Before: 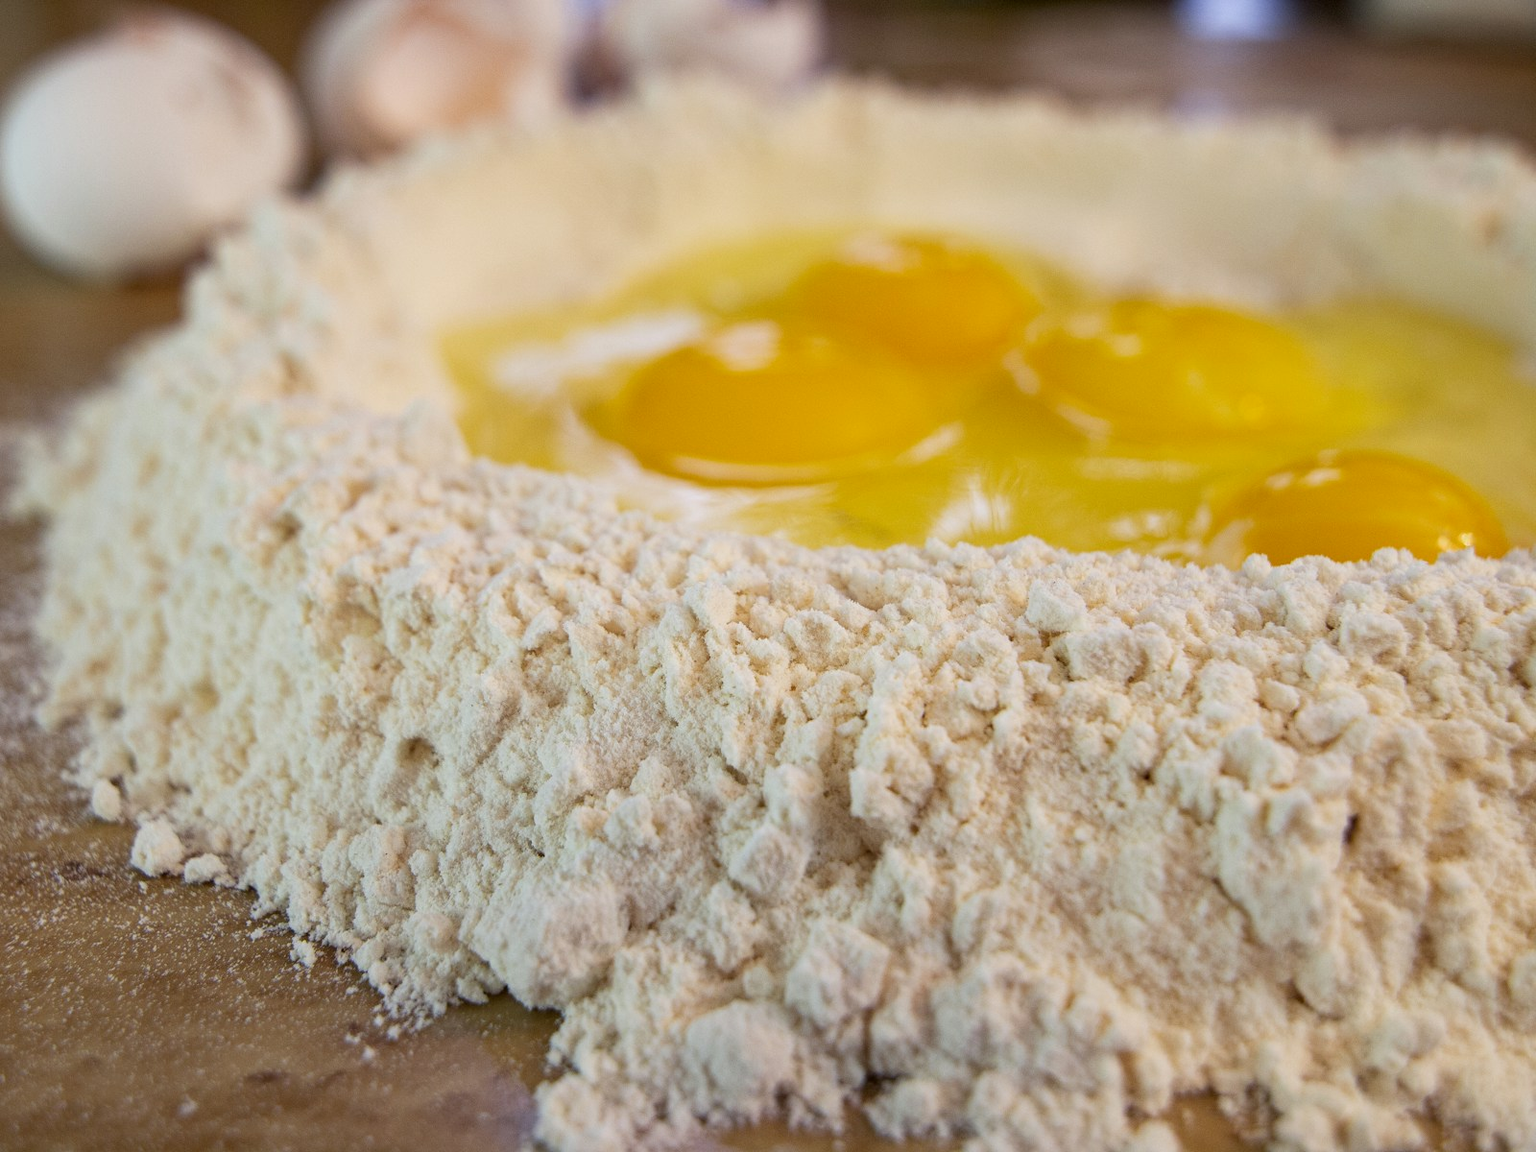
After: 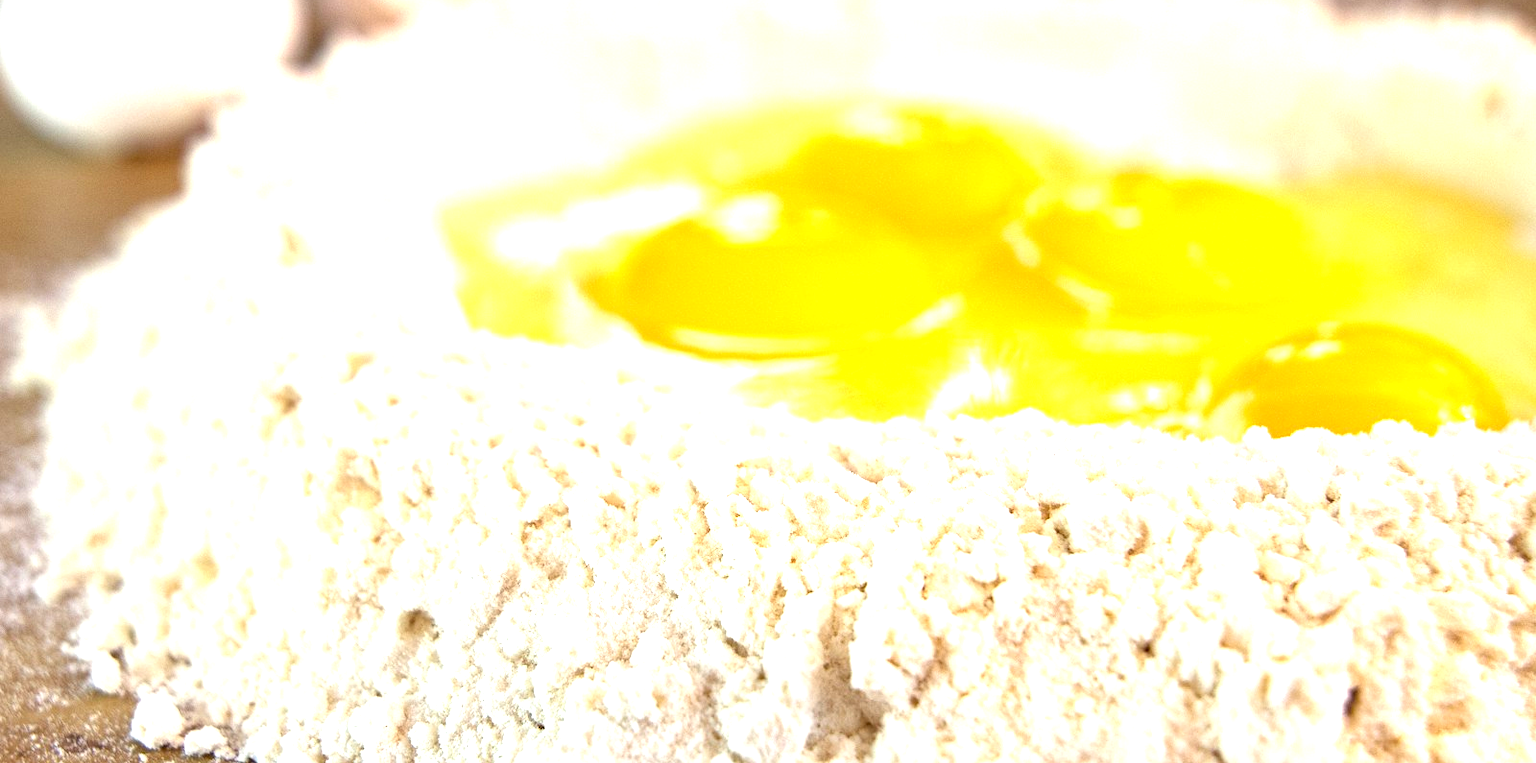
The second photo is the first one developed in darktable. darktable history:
crop: top 11.13%, bottom 22.555%
exposure: exposure 1.512 EV, compensate exposure bias true, compensate highlight preservation false
